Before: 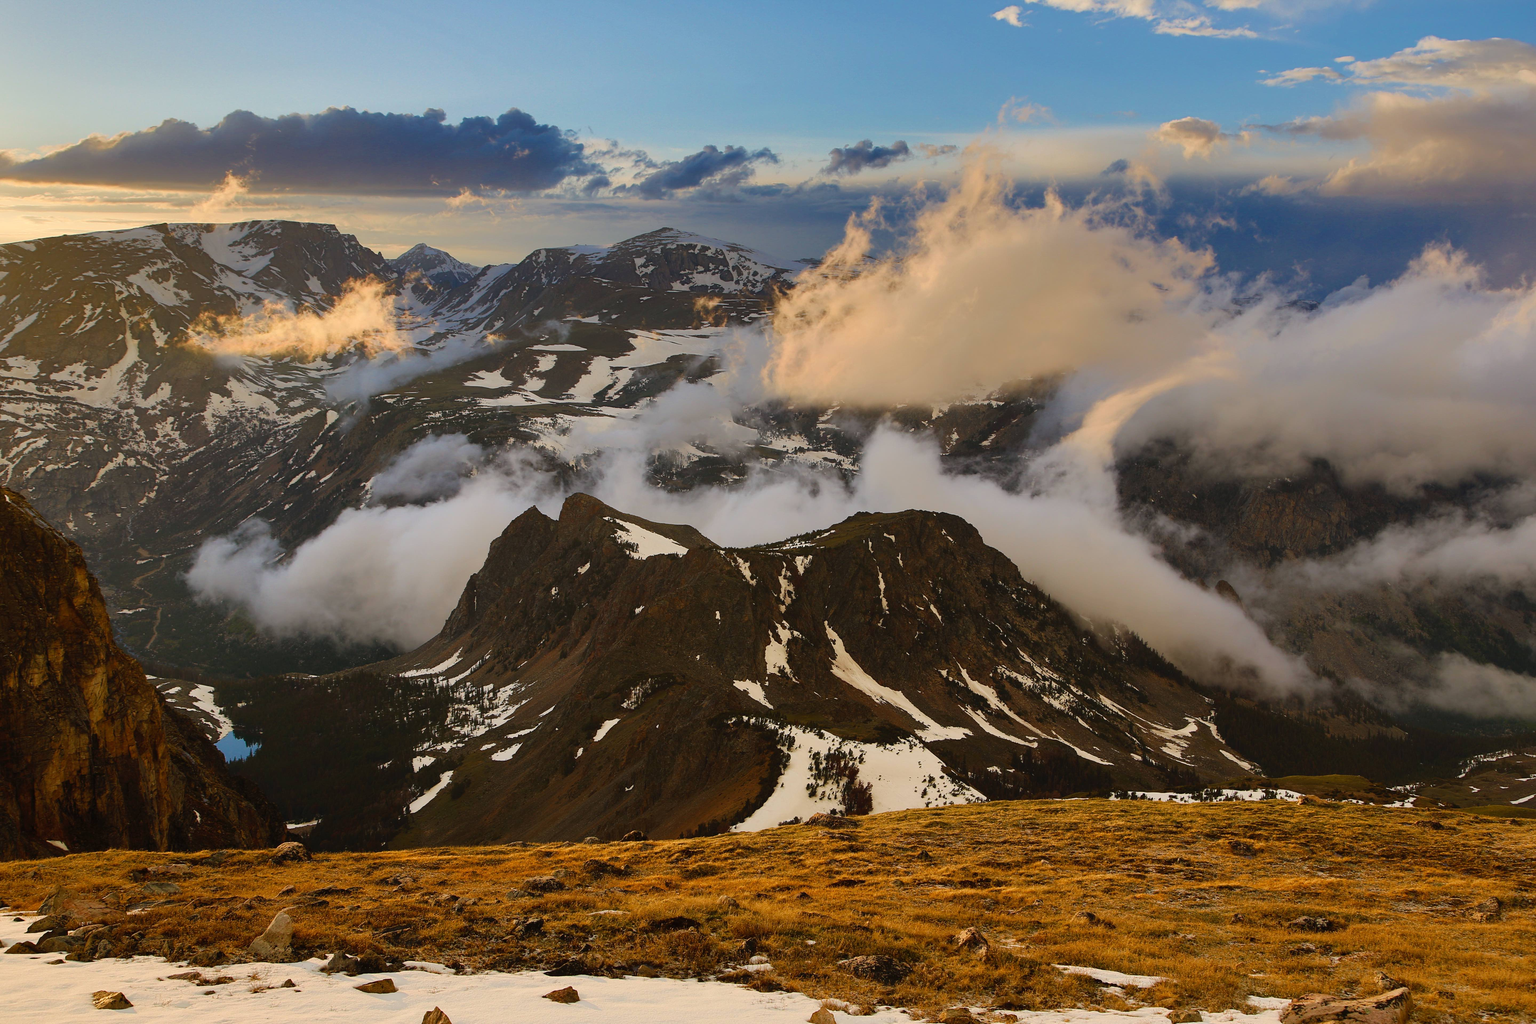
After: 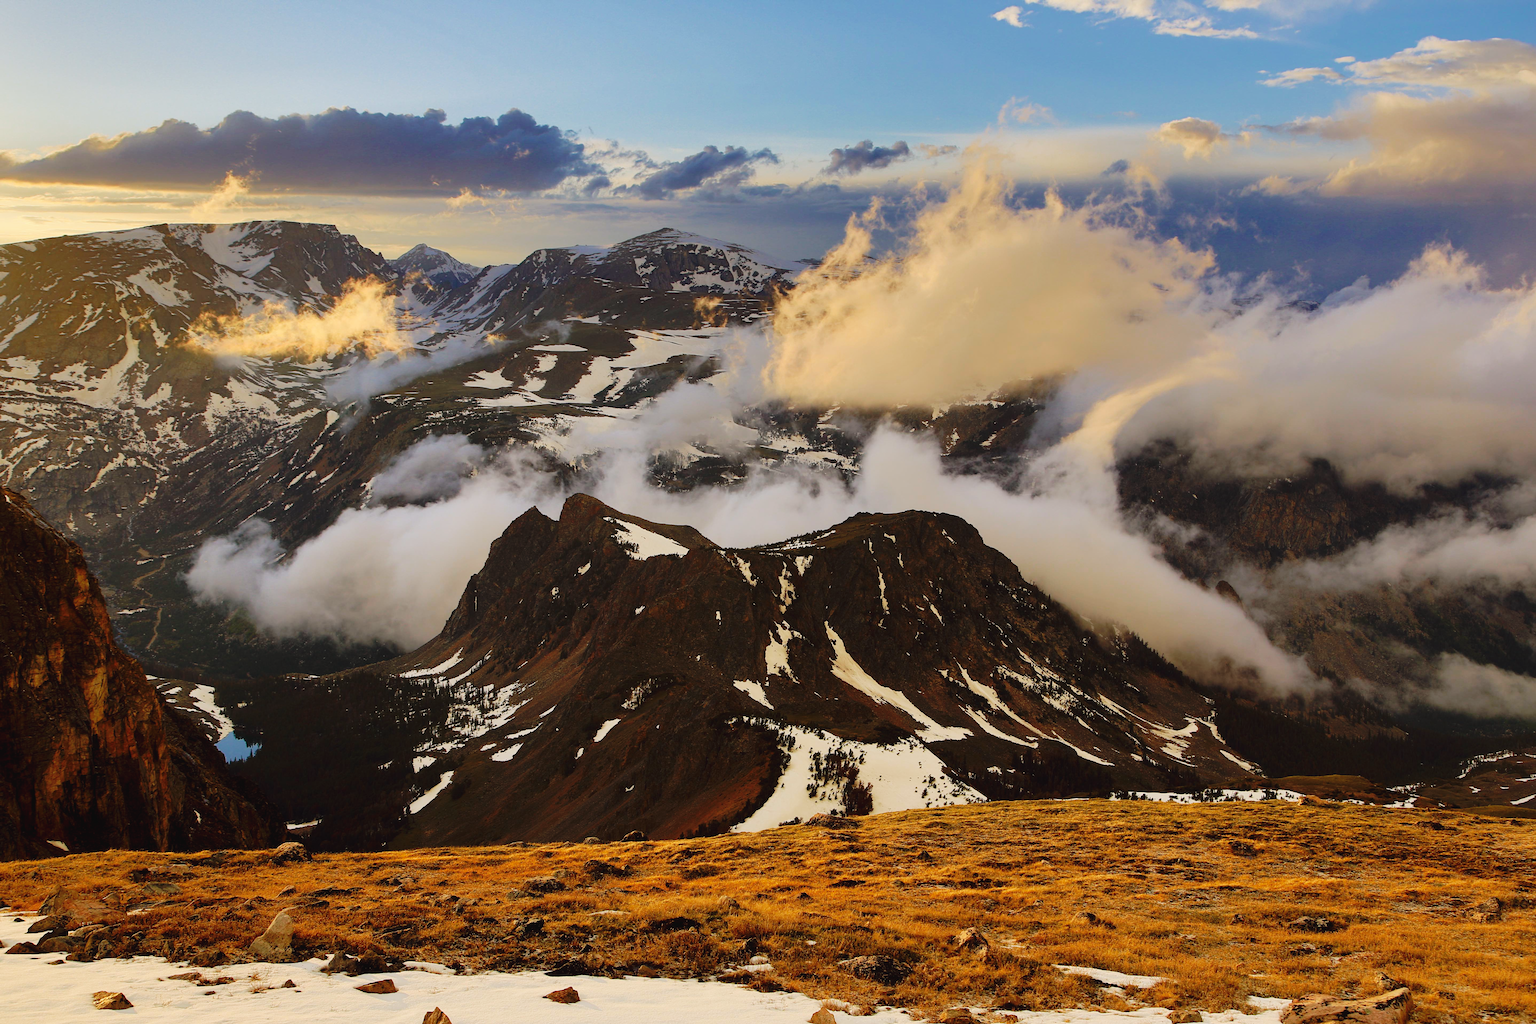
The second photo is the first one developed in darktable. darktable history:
tone curve: curves: ch0 [(0, 0) (0.003, 0.031) (0.011, 0.031) (0.025, 0.03) (0.044, 0.035) (0.069, 0.054) (0.1, 0.081) (0.136, 0.11) (0.177, 0.147) (0.224, 0.209) (0.277, 0.283) (0.335, 0.369) (0.399, 0.44) (0.468, 0.517) (0.543, 0.601) (0.623, 0.684) (0.709, 0.766) (0.801, 0.846) (0.898, 0.927) (1, 1)], preserve colors none
color look up table: target L [97.12, 89.91, 87.72, 86.87, 75.77, 66.06, 56.11, 51.89, 52.41, 26.45, 8.791, 200.92, 103.3, 90.29, 84.19, 80.42, 69.53, 66.84, 65.32, 57.84, 53.74, 49.37, 49.27, 46.06, 39.72, 30.68, 34.65, 13.24, 87.19, 80.05, 71.44, 54.61, 61.44, 58.56, 55.42, 54.68, 50.4, 44.39, 46.17, 33.73, 32.13, 27.46, 11.3, 1.795, 81.51, 74.28, 64.65, 43.35, 27.45], target a [-37.1, -27.52, -39.42, -39.05, -70.99, -54.07, -52.82, -26.44, -33.8, -22.52, -13.1, 0, 0, 5.441, 0.518, 5.064, 34.75, 49.22, 41.77, 2.374, 73.26, 44.96, 72.55, 49.3, 12.77, 8.204, 51.38, 31.77, 15, 27.59, 51.95, 86.05, 35.65, 82.68, 19.33, 56.79, 79.87, 16.58, 70.93, 55.88, 49.17, 38.14, 35.96, 16.21, -19.05, -32.92, -6.414, -26.05, -5.08], target b [89.59, 29.12, 56.85, 8.761, 49.67, 28.26, 44.4, 40, 11.7, 22.04, 7.554, -0.001, -0.002, 21.62, 56.52, 82.2, 42.28, 4.703, 67.34, 25.04, 20.99, 13.22, 46.09, 48.53, 38.36, 3.446, 33, 22.55, -1.988, -35.07, -37.08, -35.67, -50.57, -59.96, -1.916, -26.49, -45.53, -68.76, 8.604, -60.13, -19.06, -11.93, -50.82, -32.44, -1.745, -26.46, -43.51, -7.838, -22.81], num patches 49
